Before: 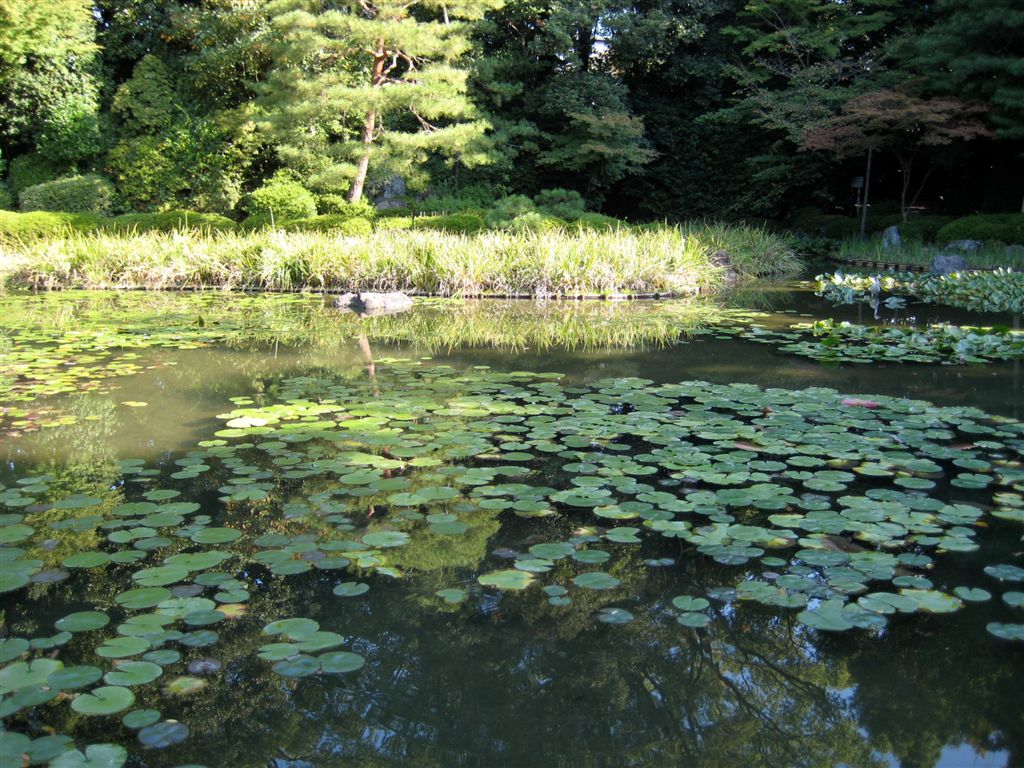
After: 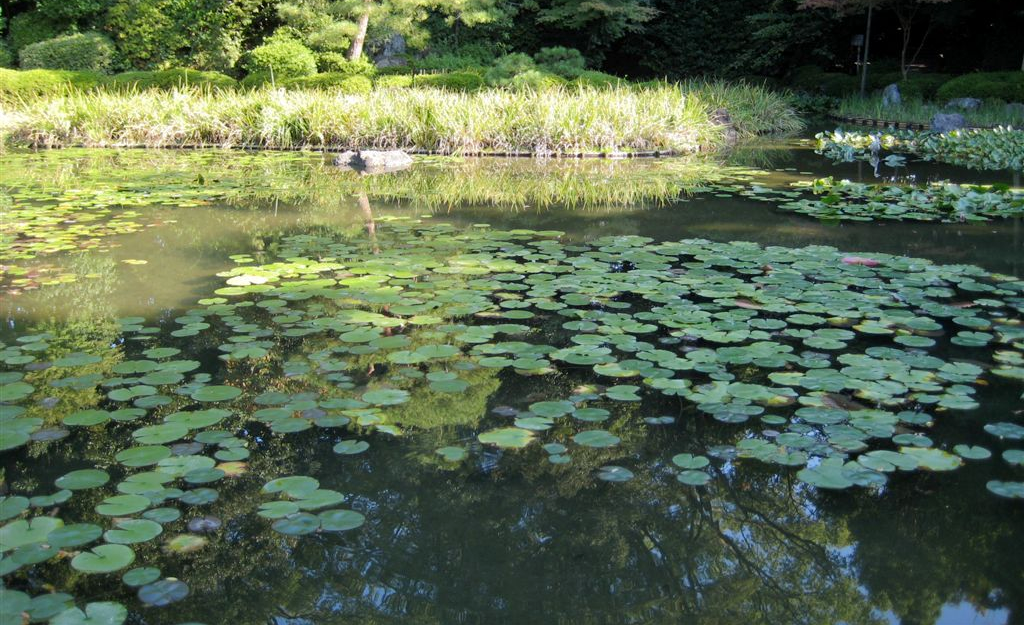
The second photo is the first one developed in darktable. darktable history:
base curve: curves: ch0 [(0, 0) (0.235, 0.266) (0.503, 0.496) (0.786, 0.72) (1, 1)]
crop and rotate: top 18.507%
